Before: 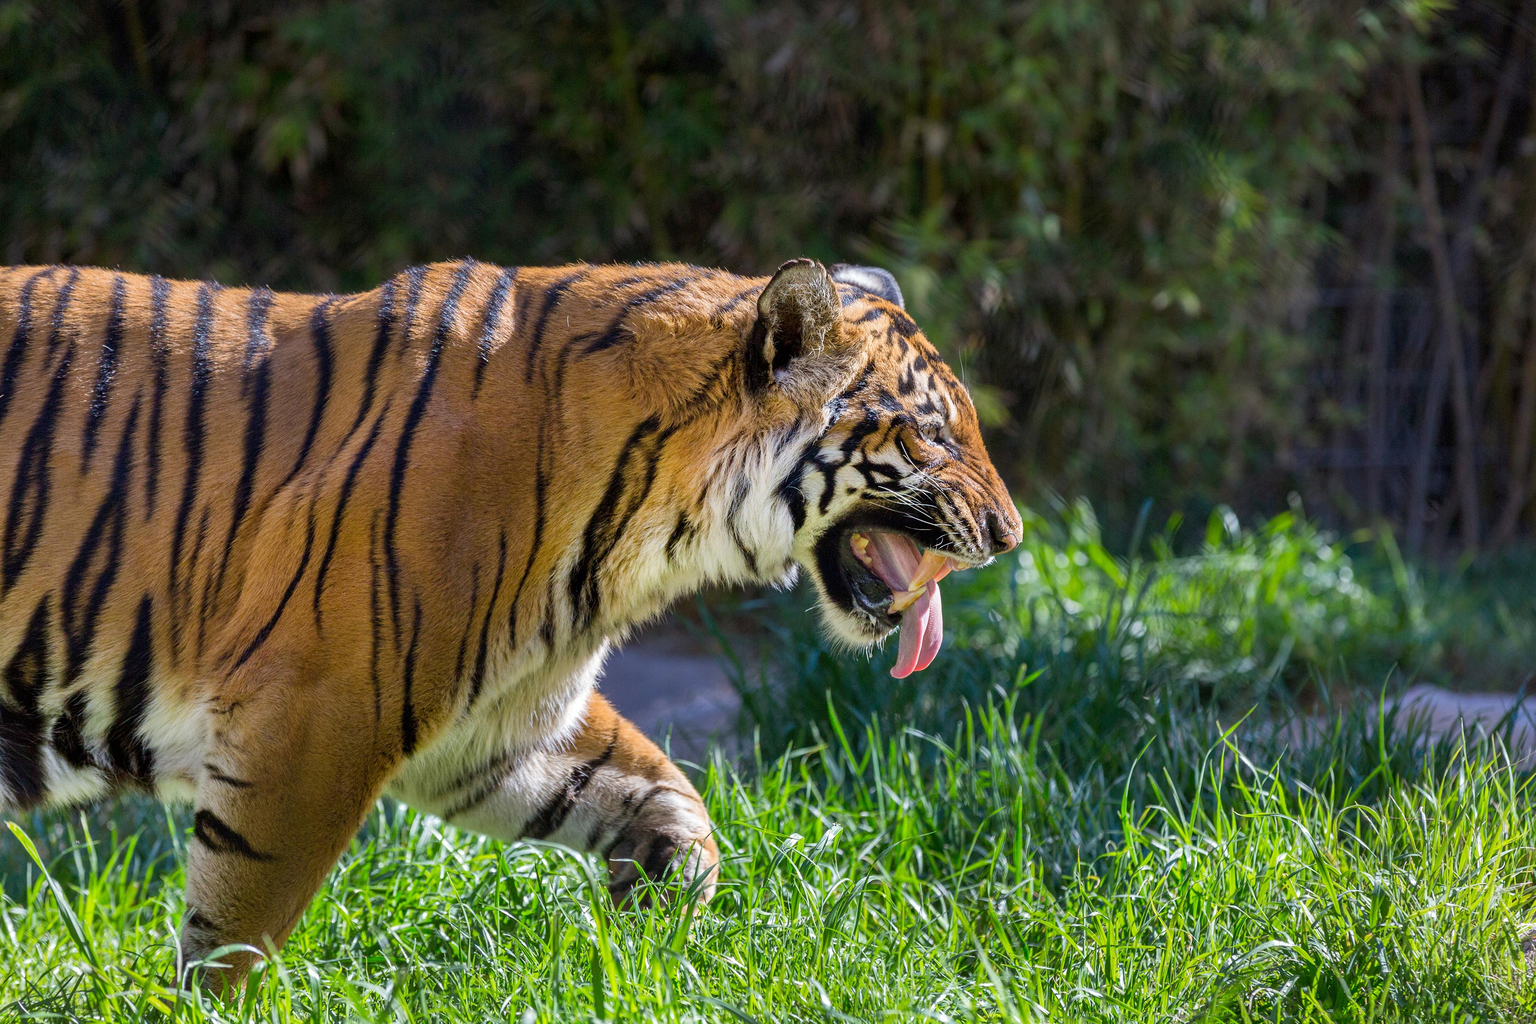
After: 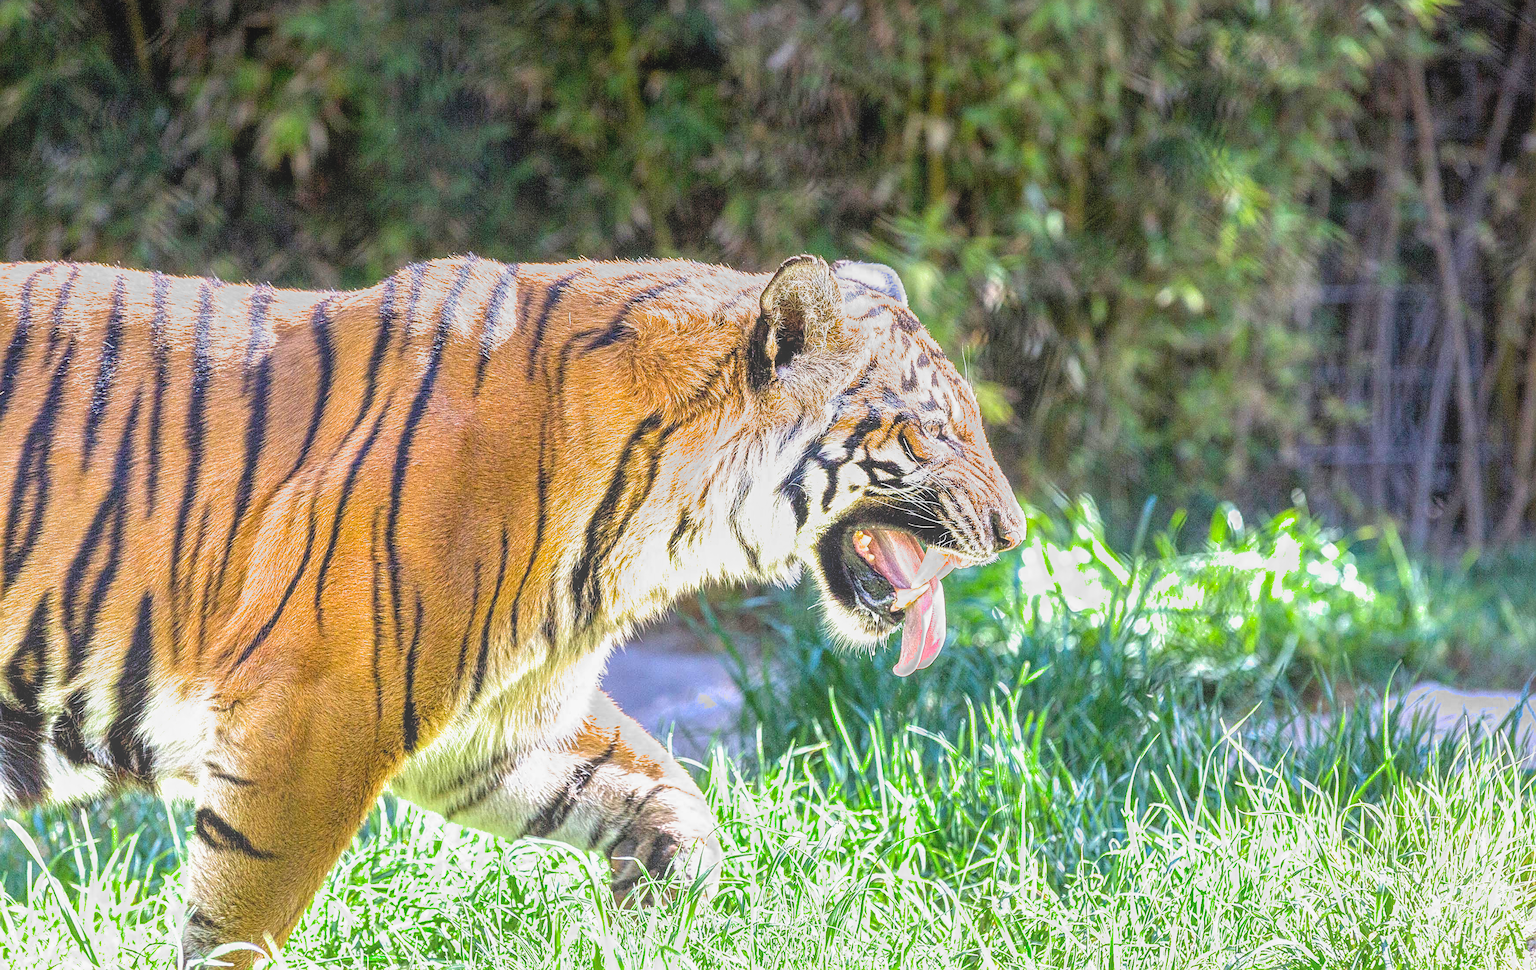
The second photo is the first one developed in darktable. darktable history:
filmic rgb: middle gray luminance 18.42%, black relative exposure -11.45 EV, white relative exposure 2.55 EV, threshold 6 EV, target black luminance 0%, hardness 8.41, latitude 99%, contrast 1.084, shadows ↔ highlights balance 0.505%, add noise in highlights 0, preserve chrominance max RGB, color science v3 (2019), use custom middle-gray values true, iterations of high-quality reconstruction 0, contrast in highlights soft, enable highlight reconstruction true
crop: top 0.448%, right 0.264%, bottom 5.045%
white balance: emerald 1
shadows and highlights: shadows 25, highlights -25
sharpen: radius 2.584, amount 0.688
local contrast: highlights 73%, shadows 15%, midtone range 0.197
exposure: black level correction 0.001, exposure 1.735 EV, compensate highlight preservation false
